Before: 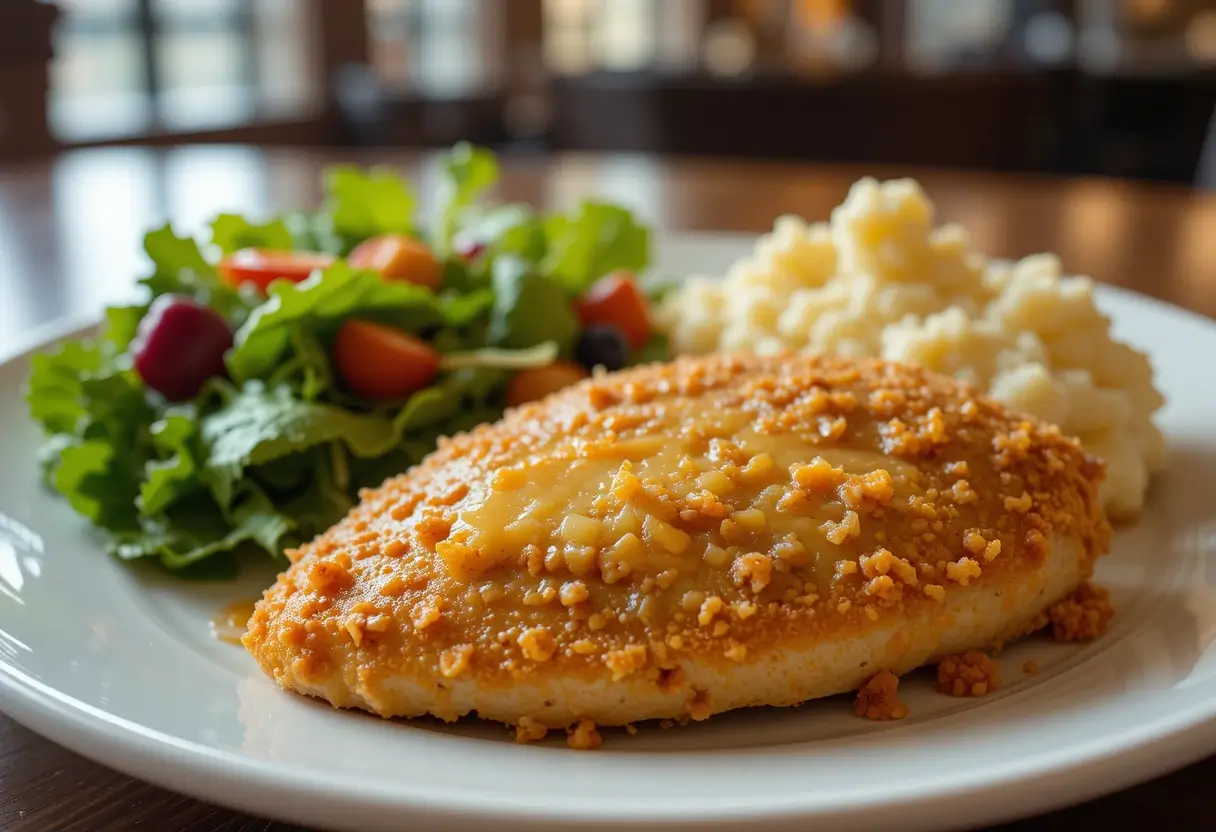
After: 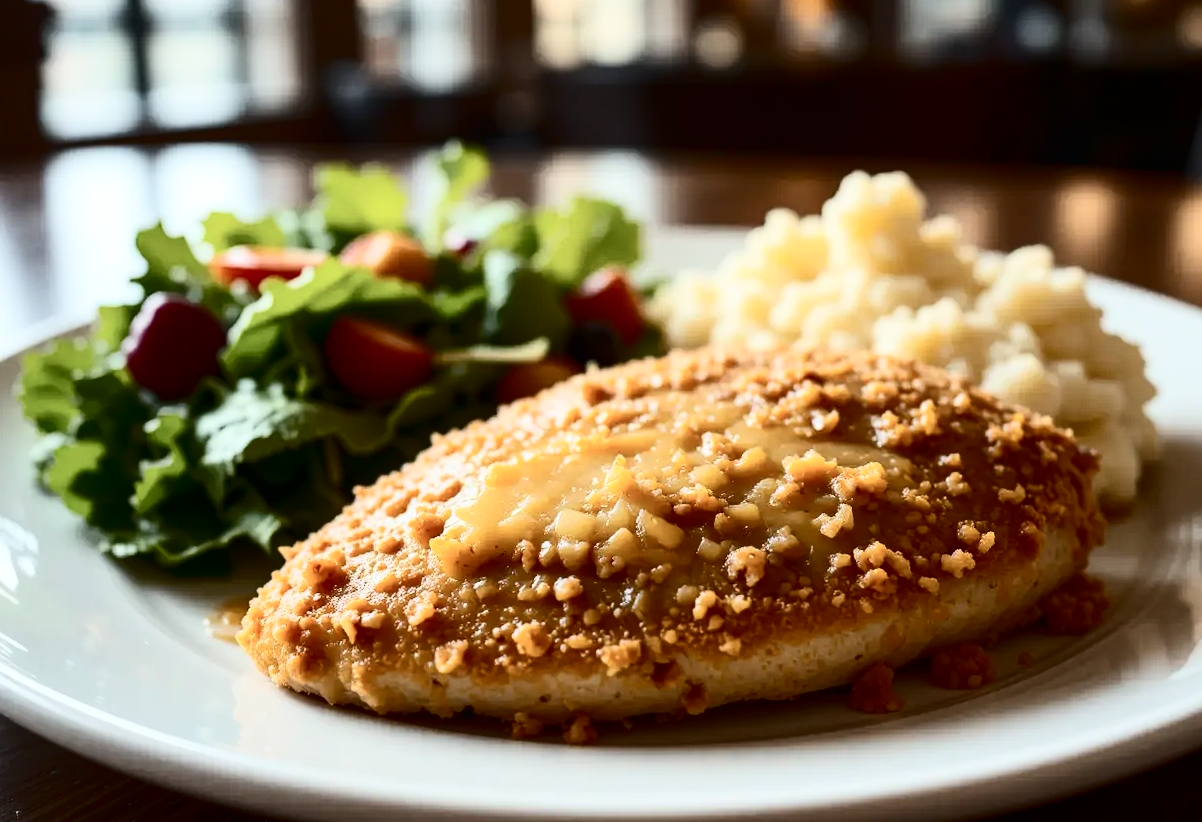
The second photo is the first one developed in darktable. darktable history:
rotate and perspective: rotation -0.45°, automatic cropping original format, crop left 0.008, crop right 0.992, crop top 0.012, crop bottom 0.988
contrast brightness saturation: contrast 0.5, saturation -0.1
